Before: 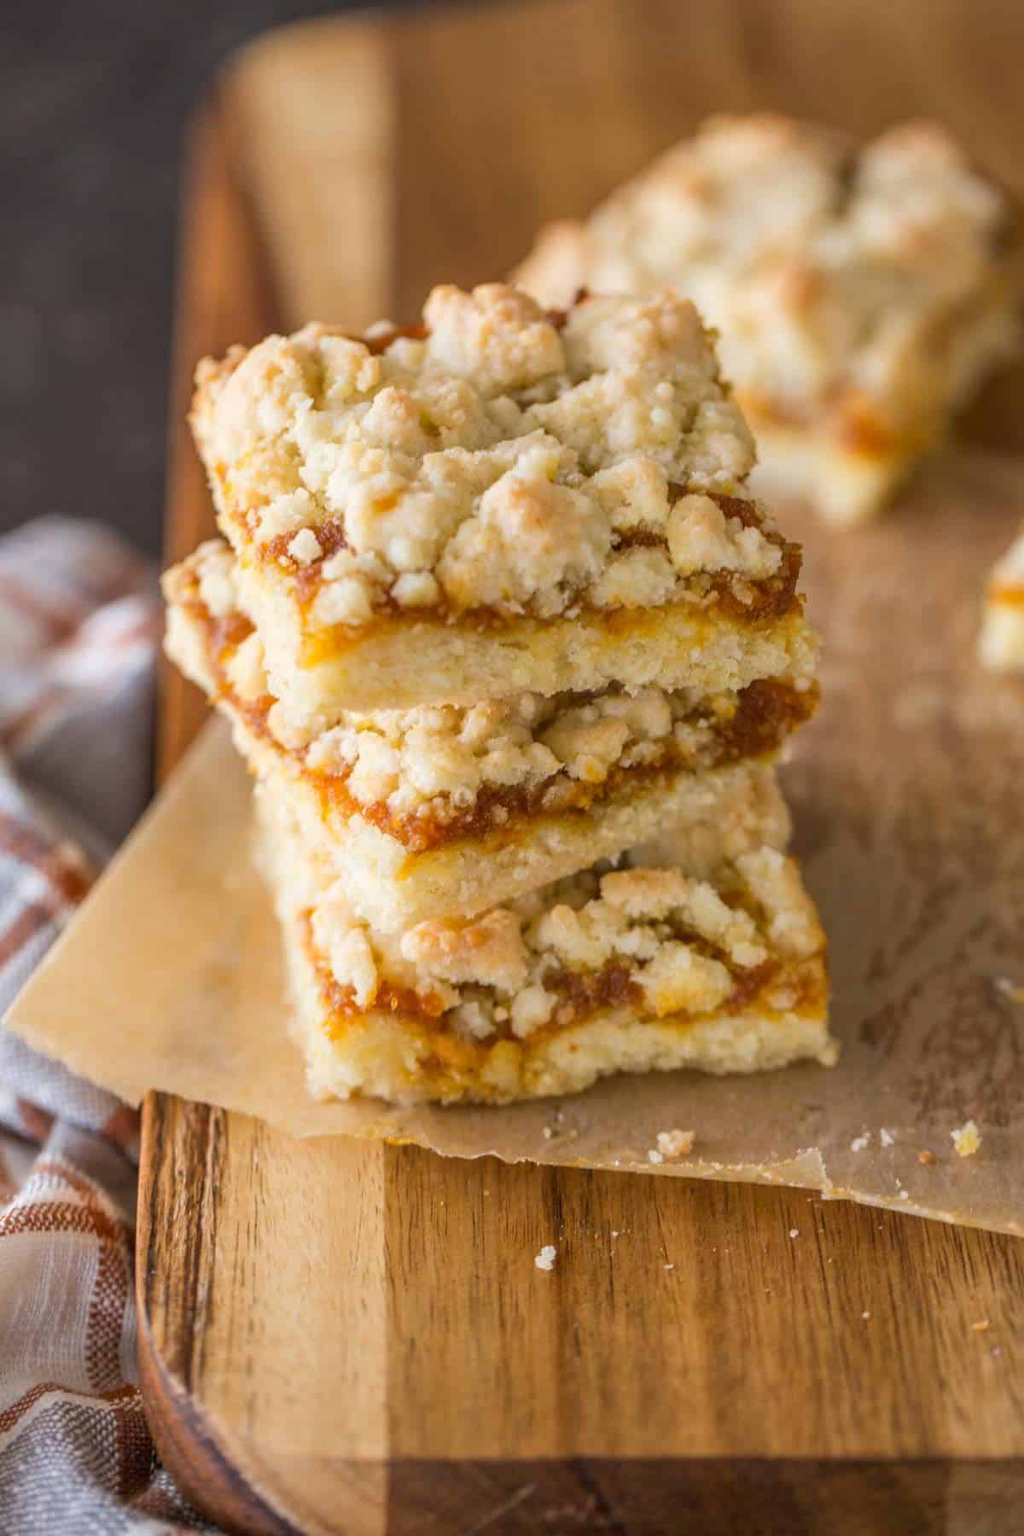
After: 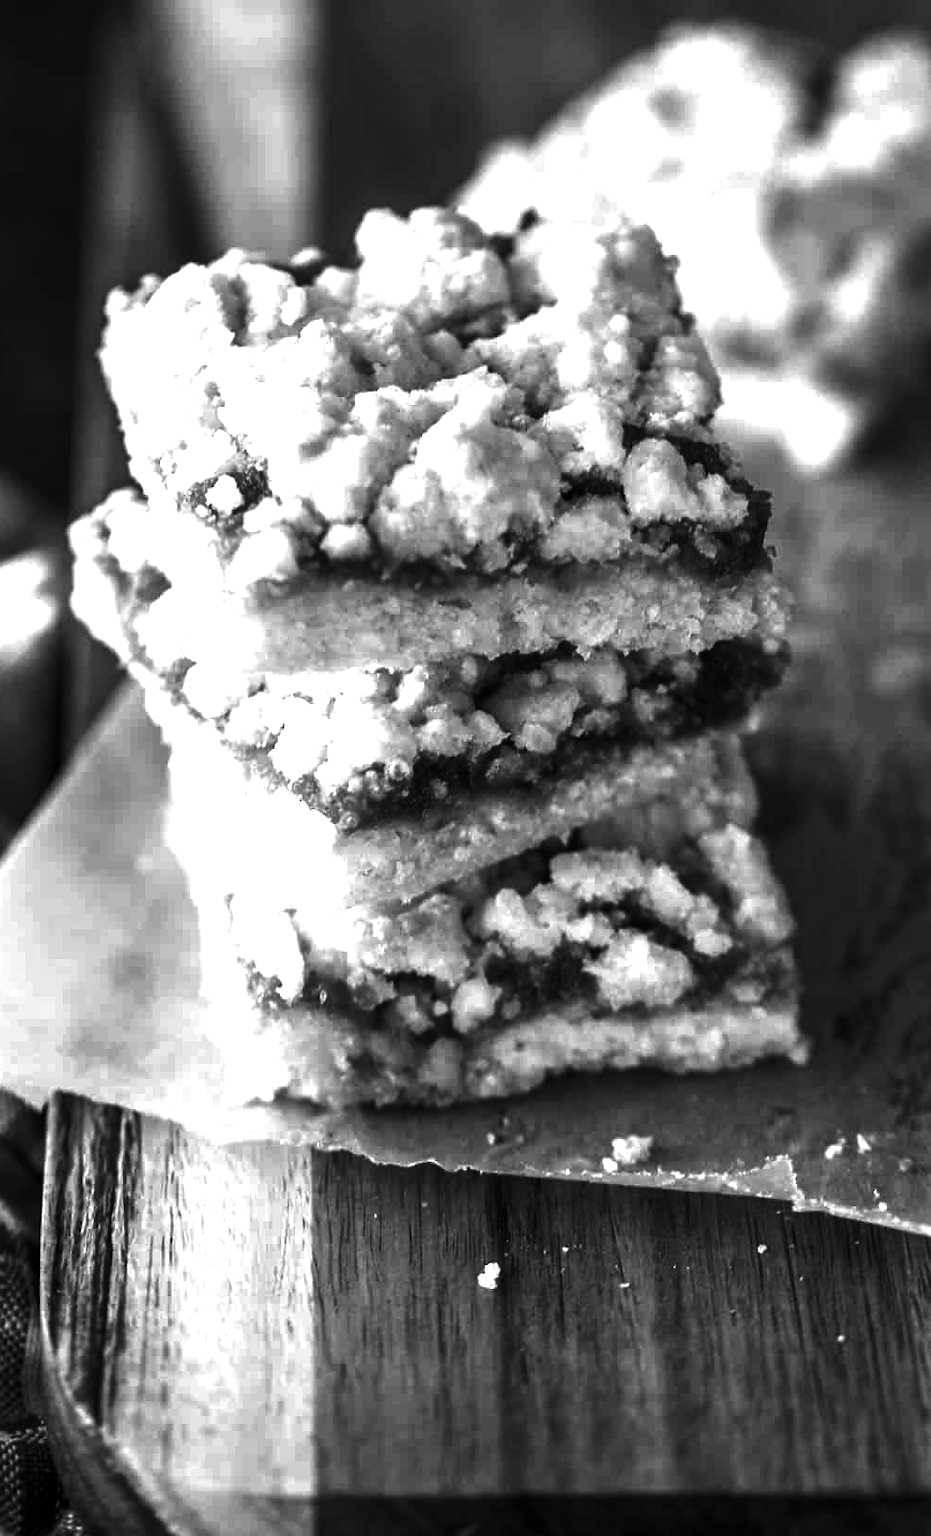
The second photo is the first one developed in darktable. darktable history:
exposure: black level correction 0, exposure 0.948 EV, compensate highlight preservation false
contrast brightness saturation: contrast 0.02, brightness -0.993, saturation -0.993
crop: left 9.799%, top 6.237%, right 7.258%, bottom 2.62%
